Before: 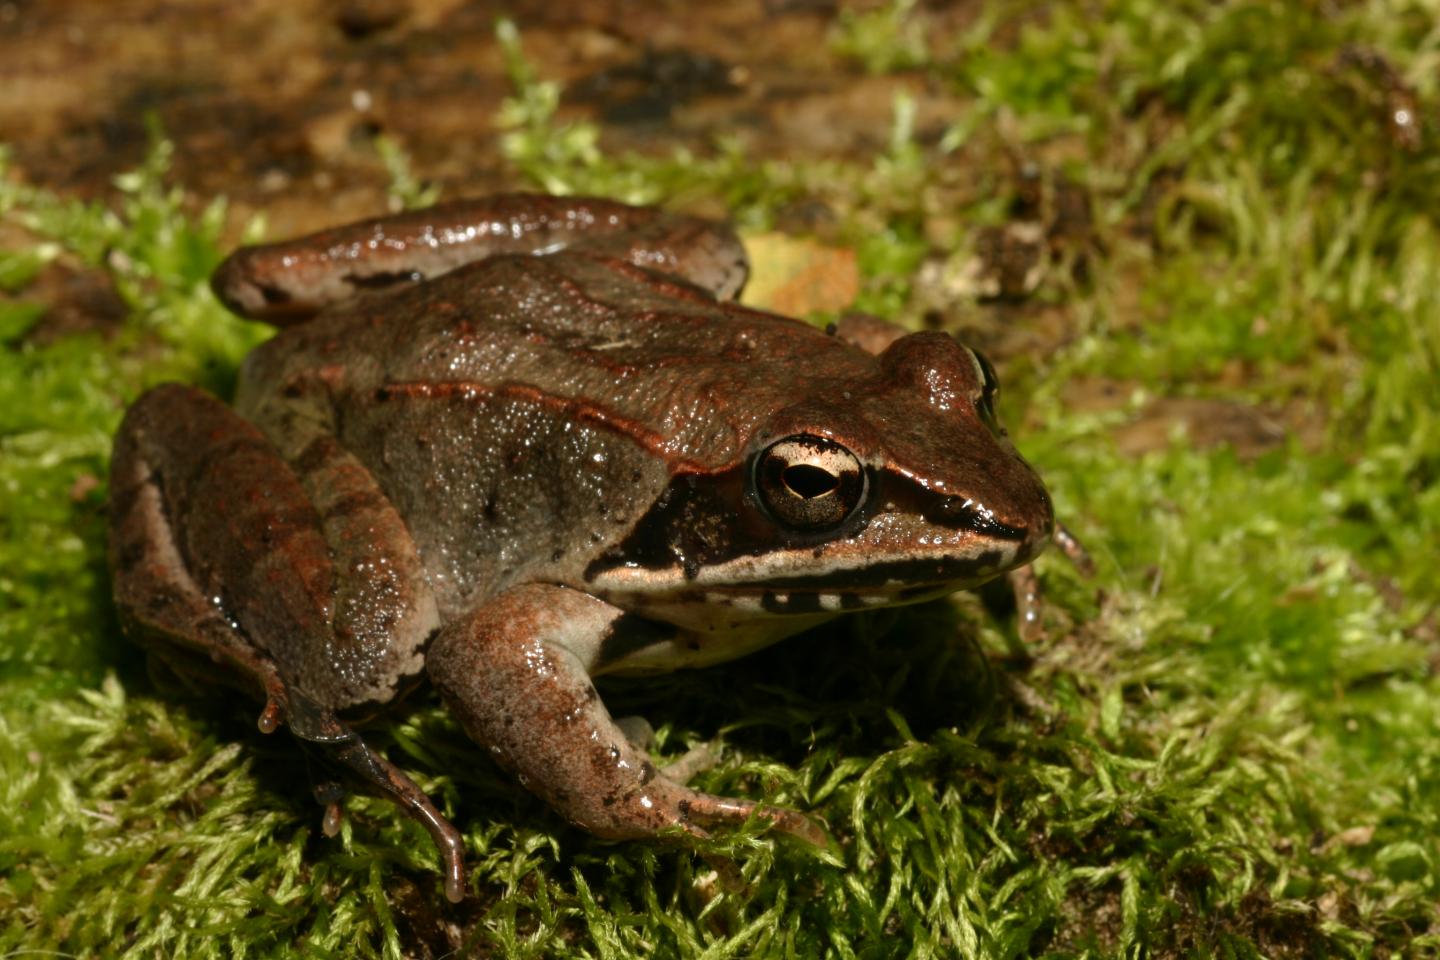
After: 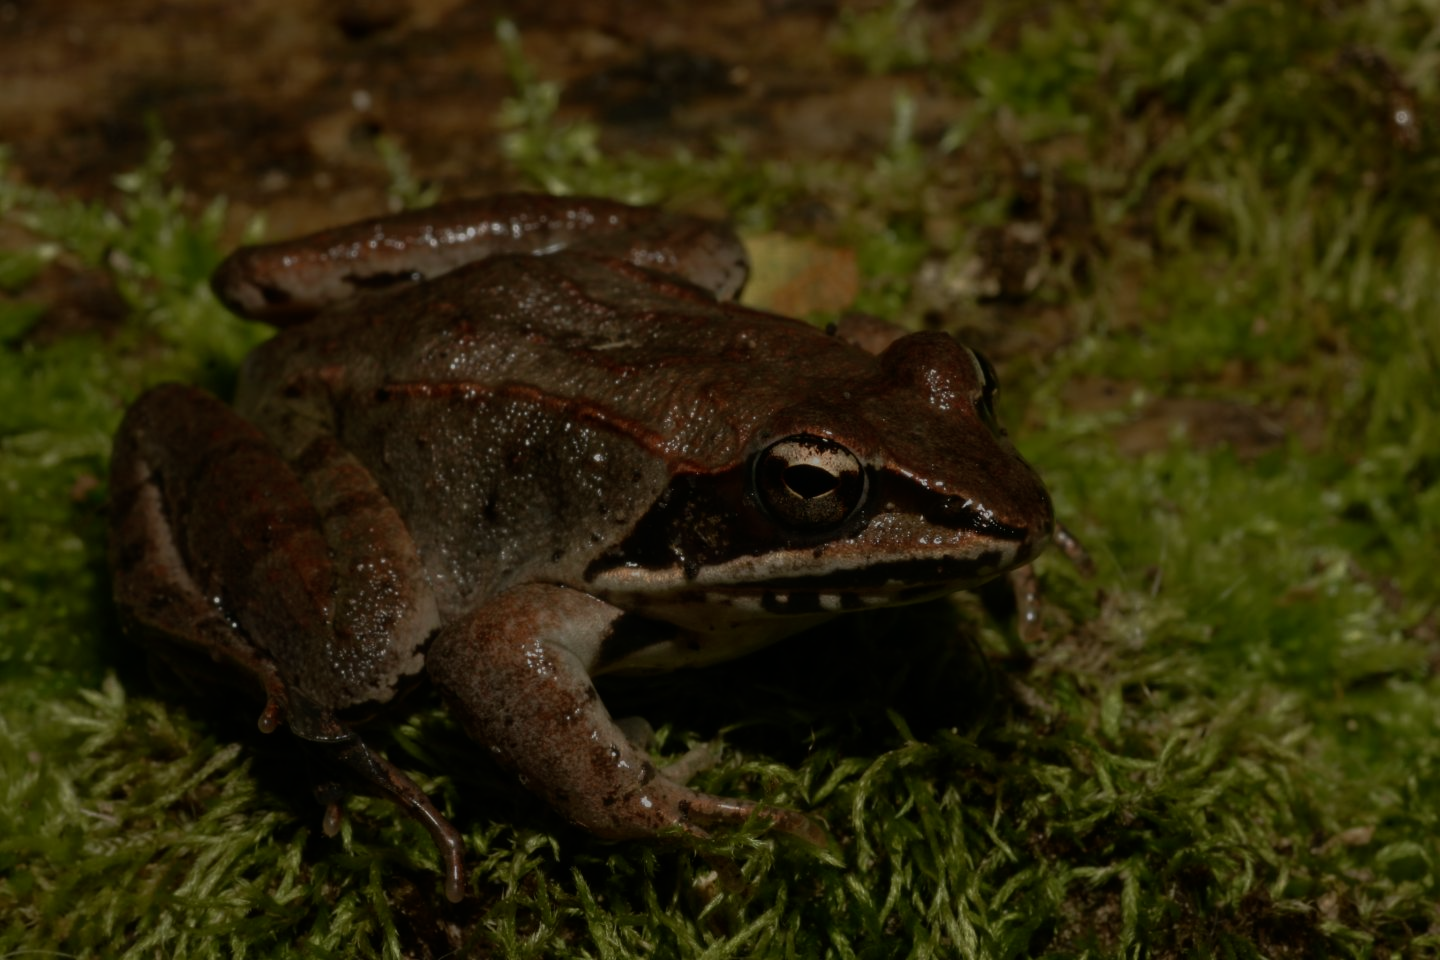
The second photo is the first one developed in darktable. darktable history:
tone equalizer: -8 EV -1.96 EV, -7 EV -2 EV, -6 EV -1.99 EV, -5 EV -1.99 EV, -4 EV -1.99 EV, -3 EV -1.99 EV, -2 EV -1.99 EV, -1 EV -1.61 EV, +0 EV -1.98 EV, edges refinement/feathering 500, mask exposure compensation -1.57 EV, preserve details no
